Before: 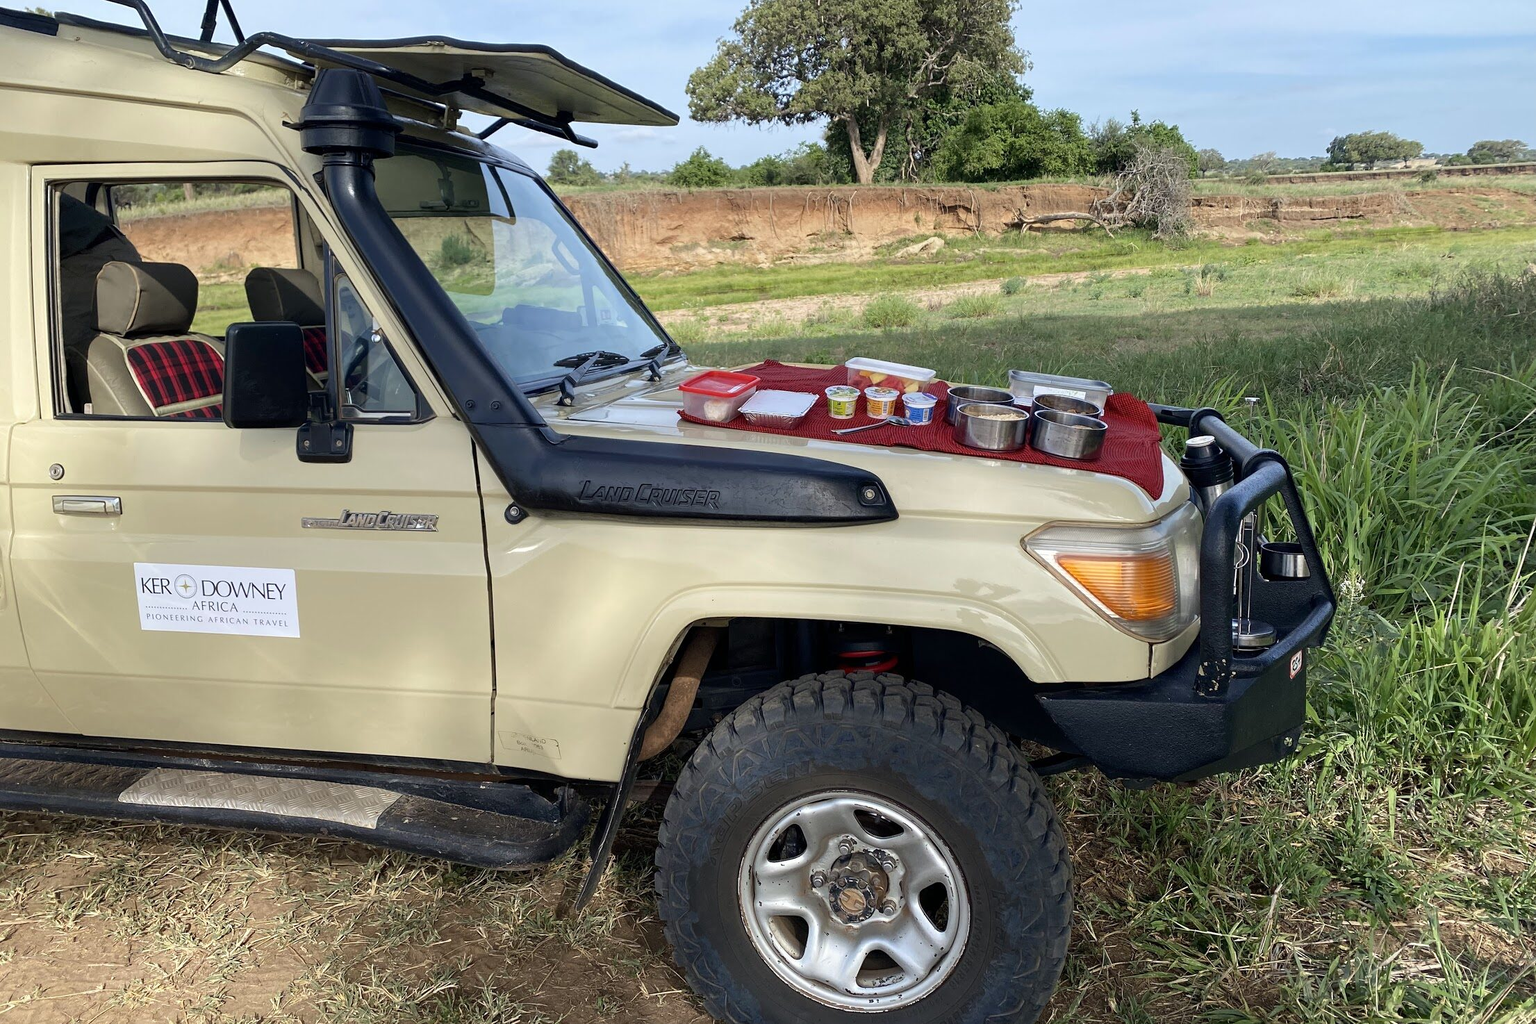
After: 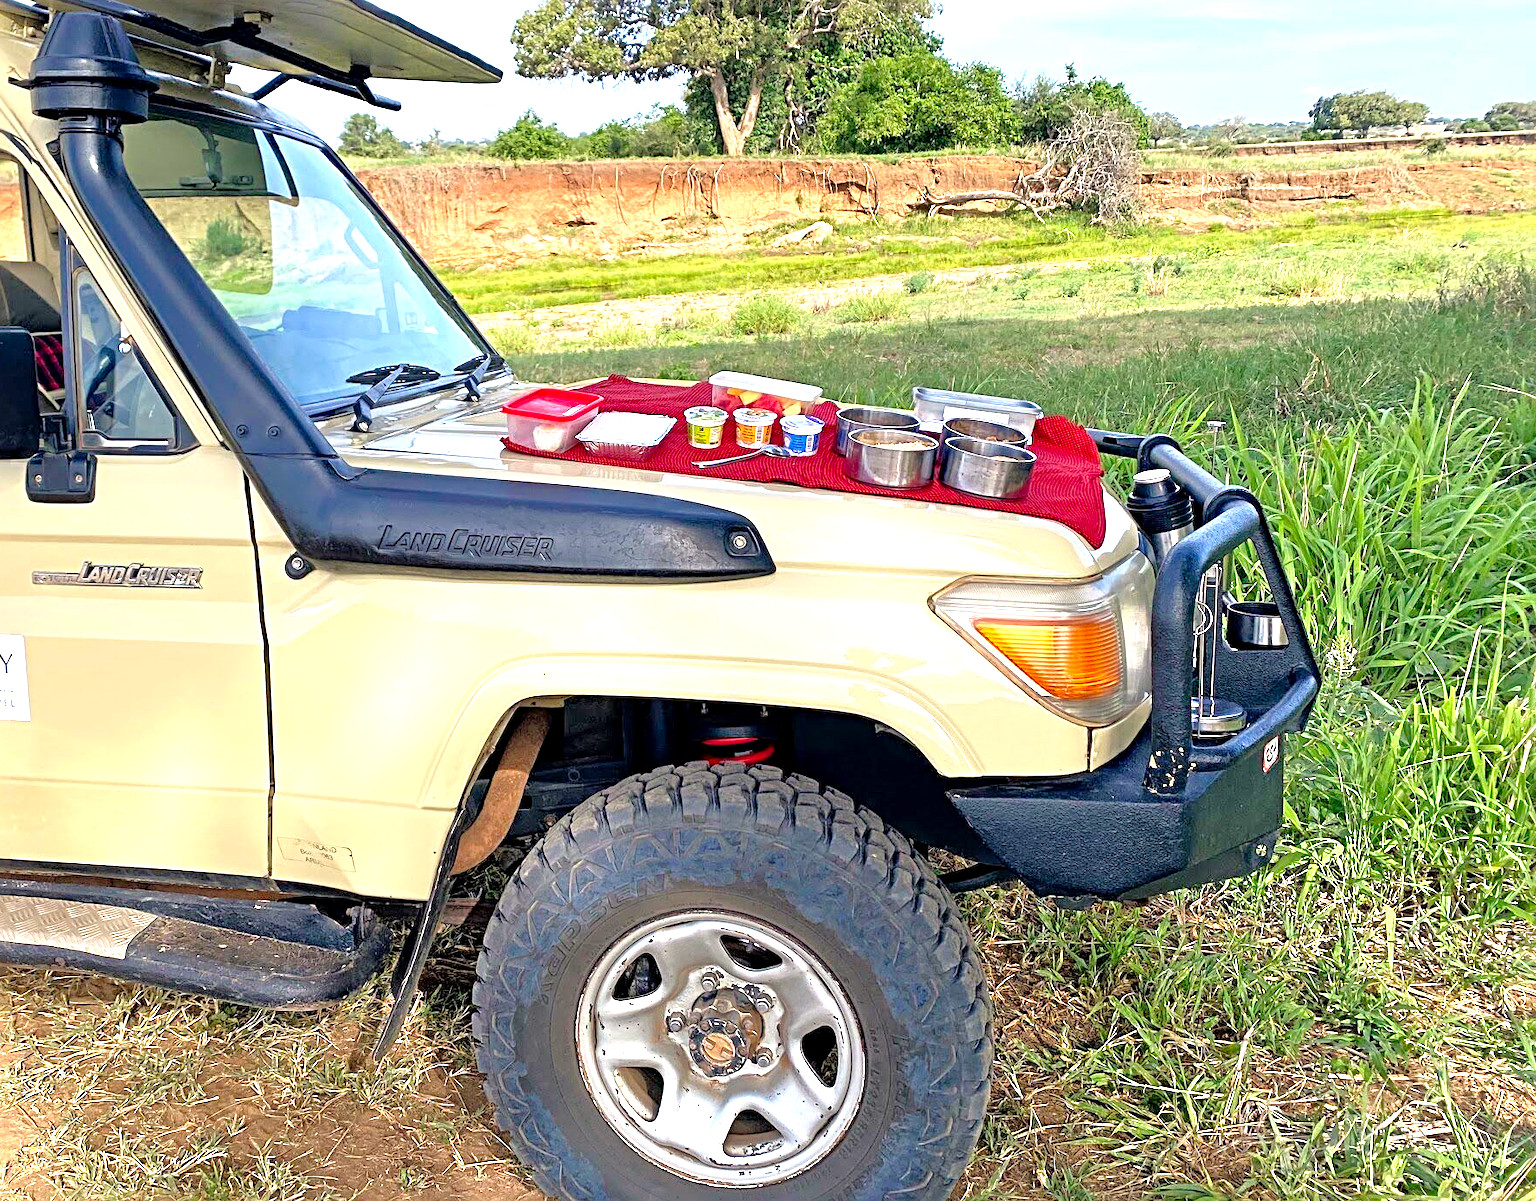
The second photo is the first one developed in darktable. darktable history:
sharpen: radius 4.883
crop and rotate: left 17.959%, top 5.771%, right 1.742%
exposure: exposure 1 EV, compensate highlight preservation false
color balance: mode lift, gamma, gain (sRGB), lift [0.97, 1, 1, 1], gamma [1.03, 1, 1, 1]
color correction: highlights a* 3.22, highlights b* 1.93, saturation 1.19
tone equalizer: -7 EV 0.15 EV, -6 EV 0.6 EV, -5 EV 1.15 EV, -4 EV 1.33 EV, -3 EV 1.15 EV, -2 EV 0.6 EV, -1 EV 0.15 EV, mask exposure compensation -0.5 EV
